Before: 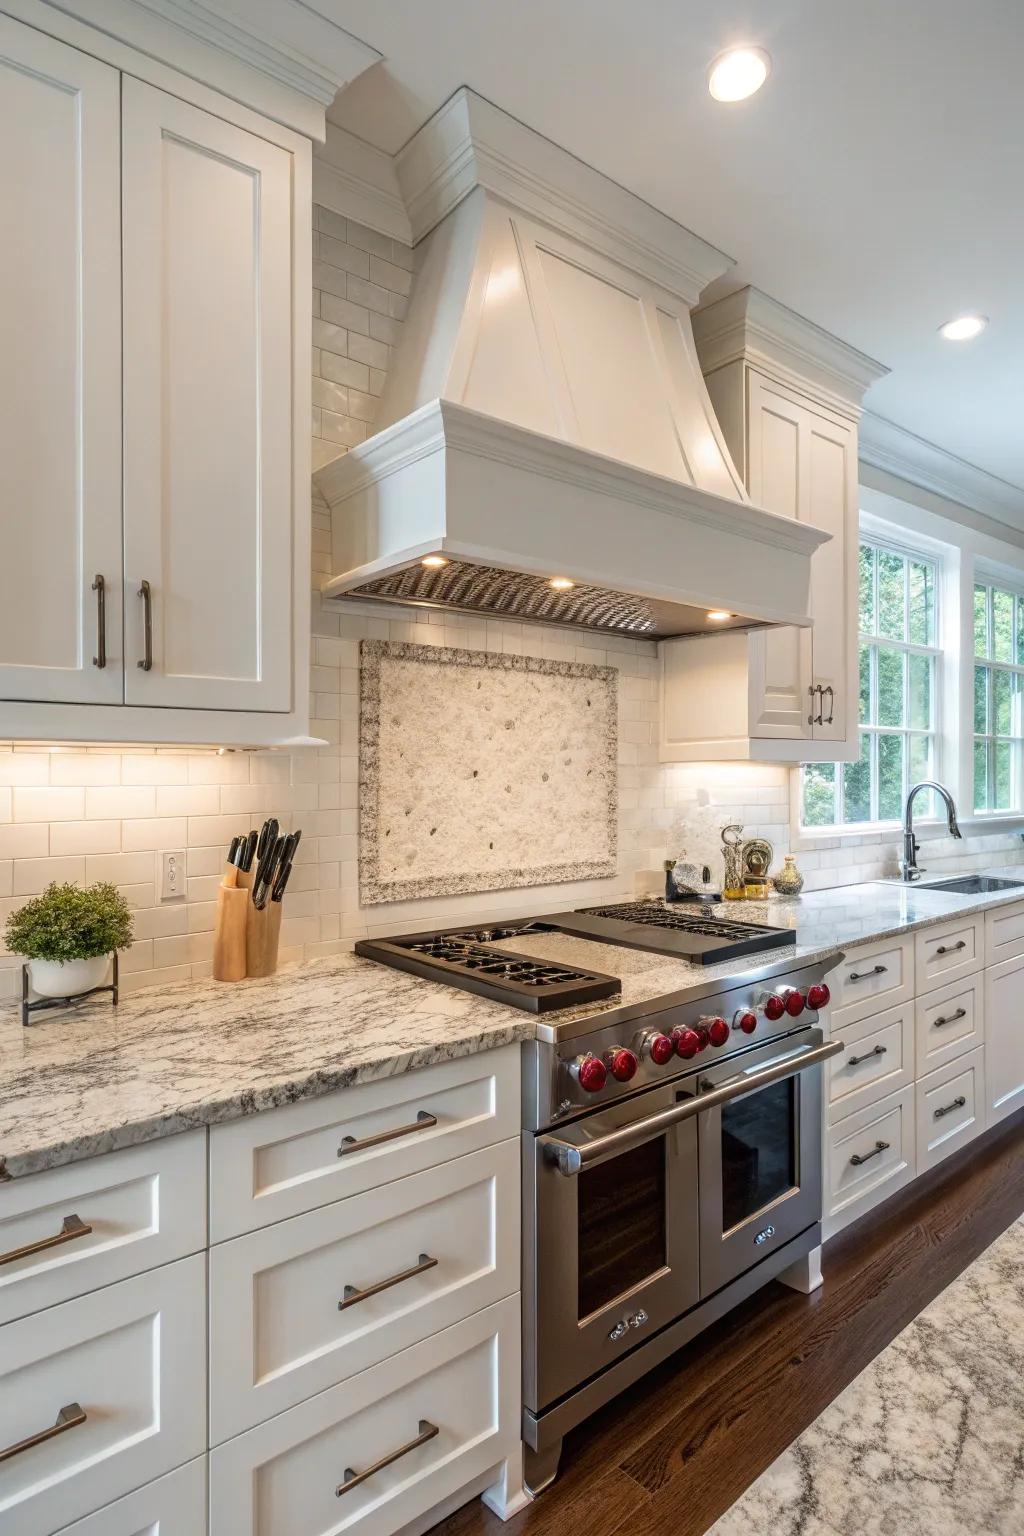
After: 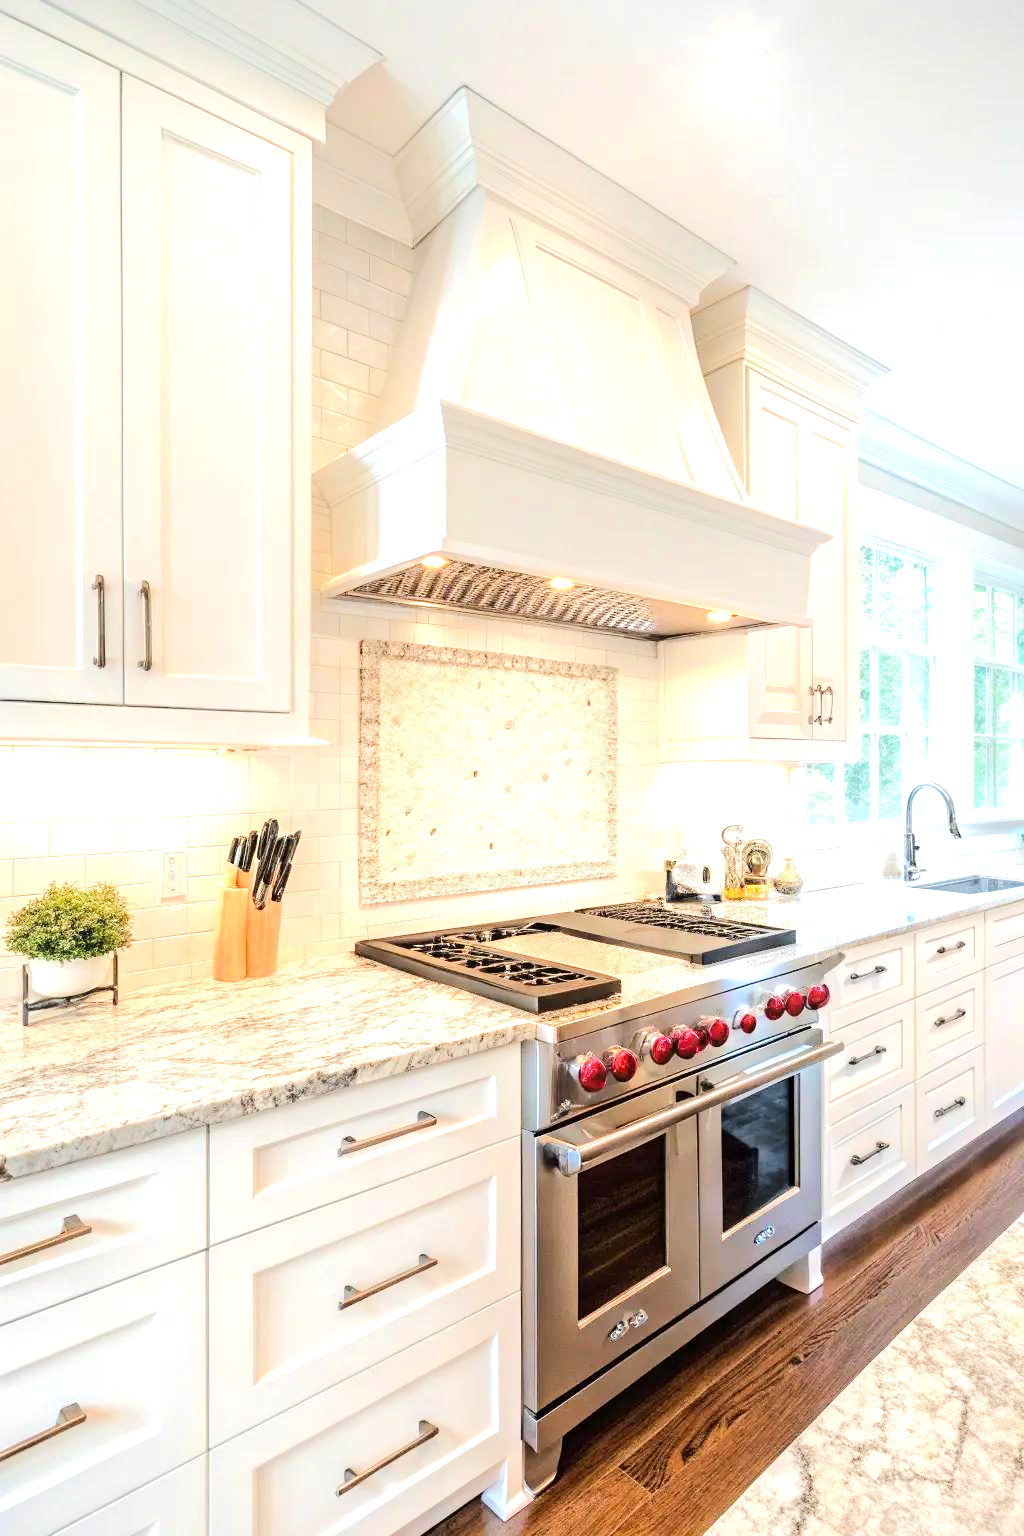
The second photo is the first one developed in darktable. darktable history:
exposure: exposure 1 EV, compensate highlight preservation false
tone equalizer: -7 EV 0.144 EV, -6 EV 0.572 EV, -5 EV 1.14 EV, -4 EV 1.32 EV, -3 EV 1.12 EV, -2 EV 0.6 EV, -1 EV 0.151 EV, edges refinement/feathering 500, mask exposure compensation -1.57 EV, preserve details no
